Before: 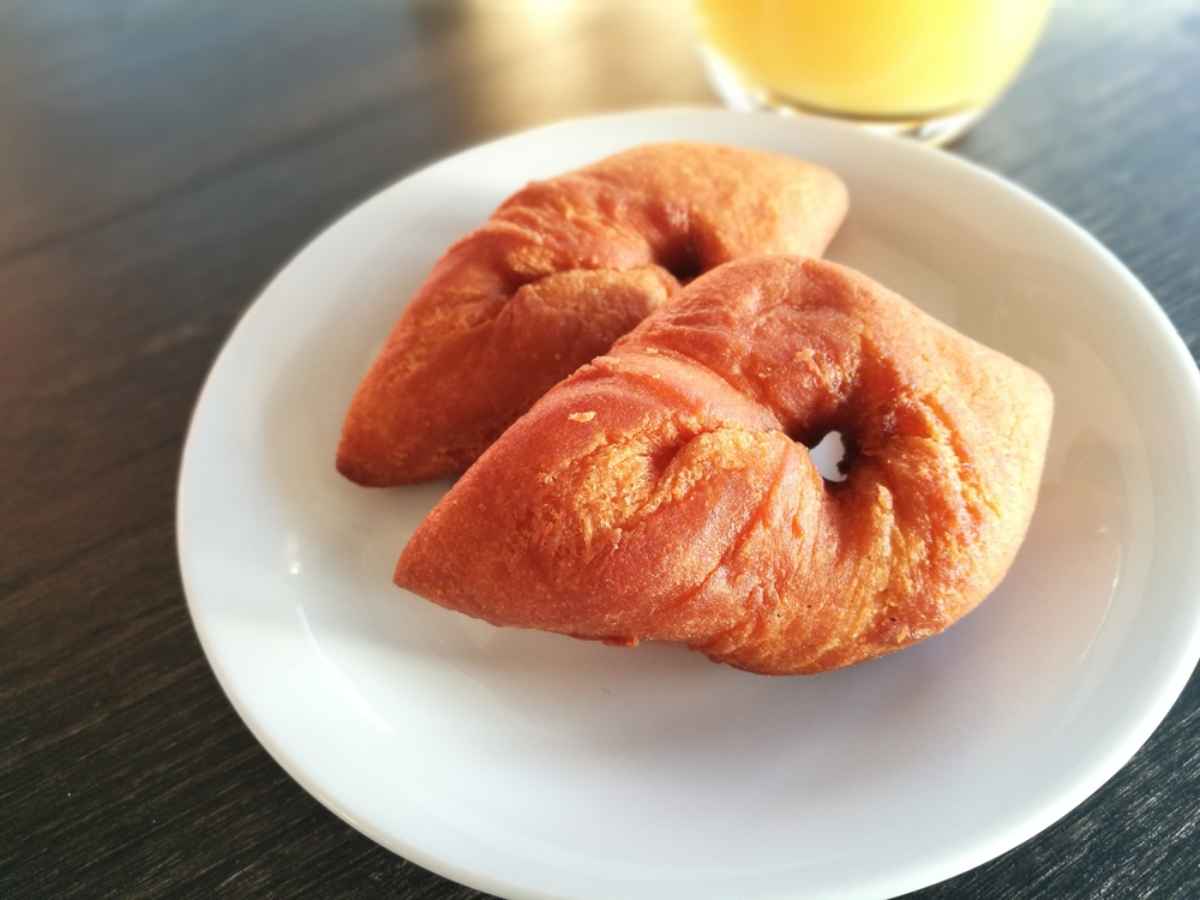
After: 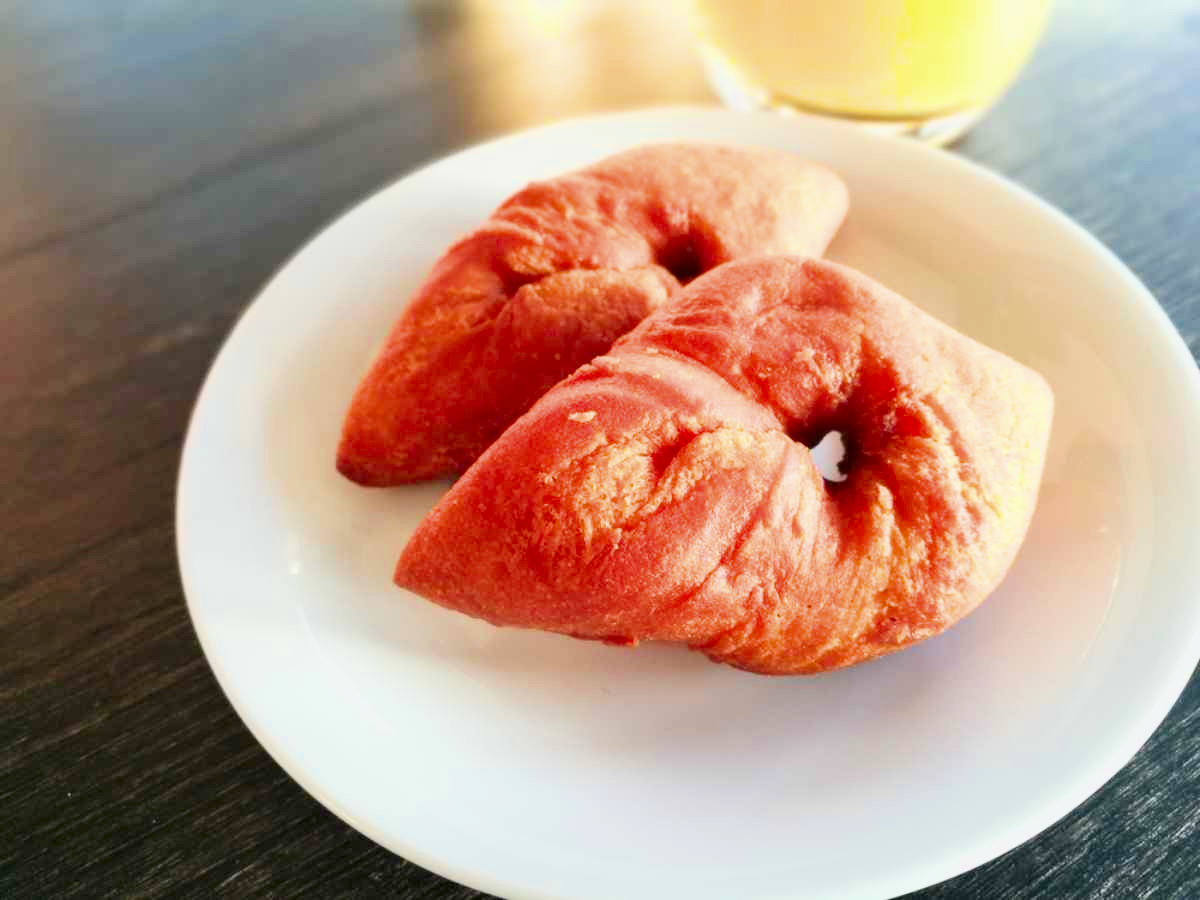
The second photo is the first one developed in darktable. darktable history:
contrast brightness saturation: brightness -0.2, saturation 0.08
exposure: black level correction 0.001, exposure 1.3 EV, compensate highlight preservation false
filmic rgb: black relative exposure -7.65 EV, white relative exposure 4.56 EV, hardness 3.61, color science v6 (2022)
